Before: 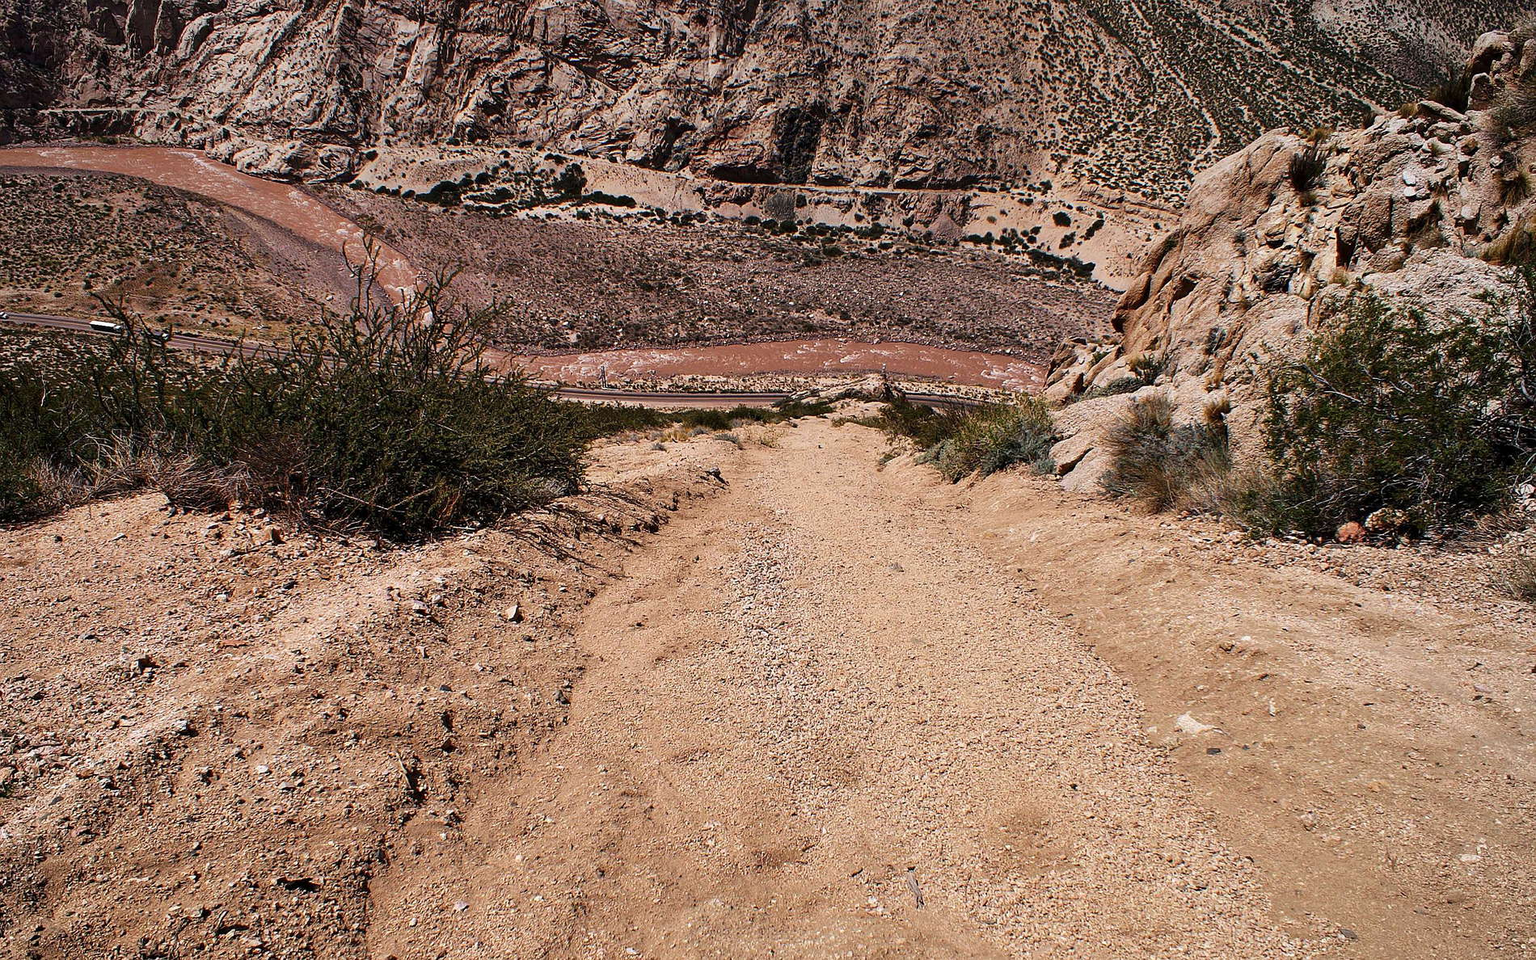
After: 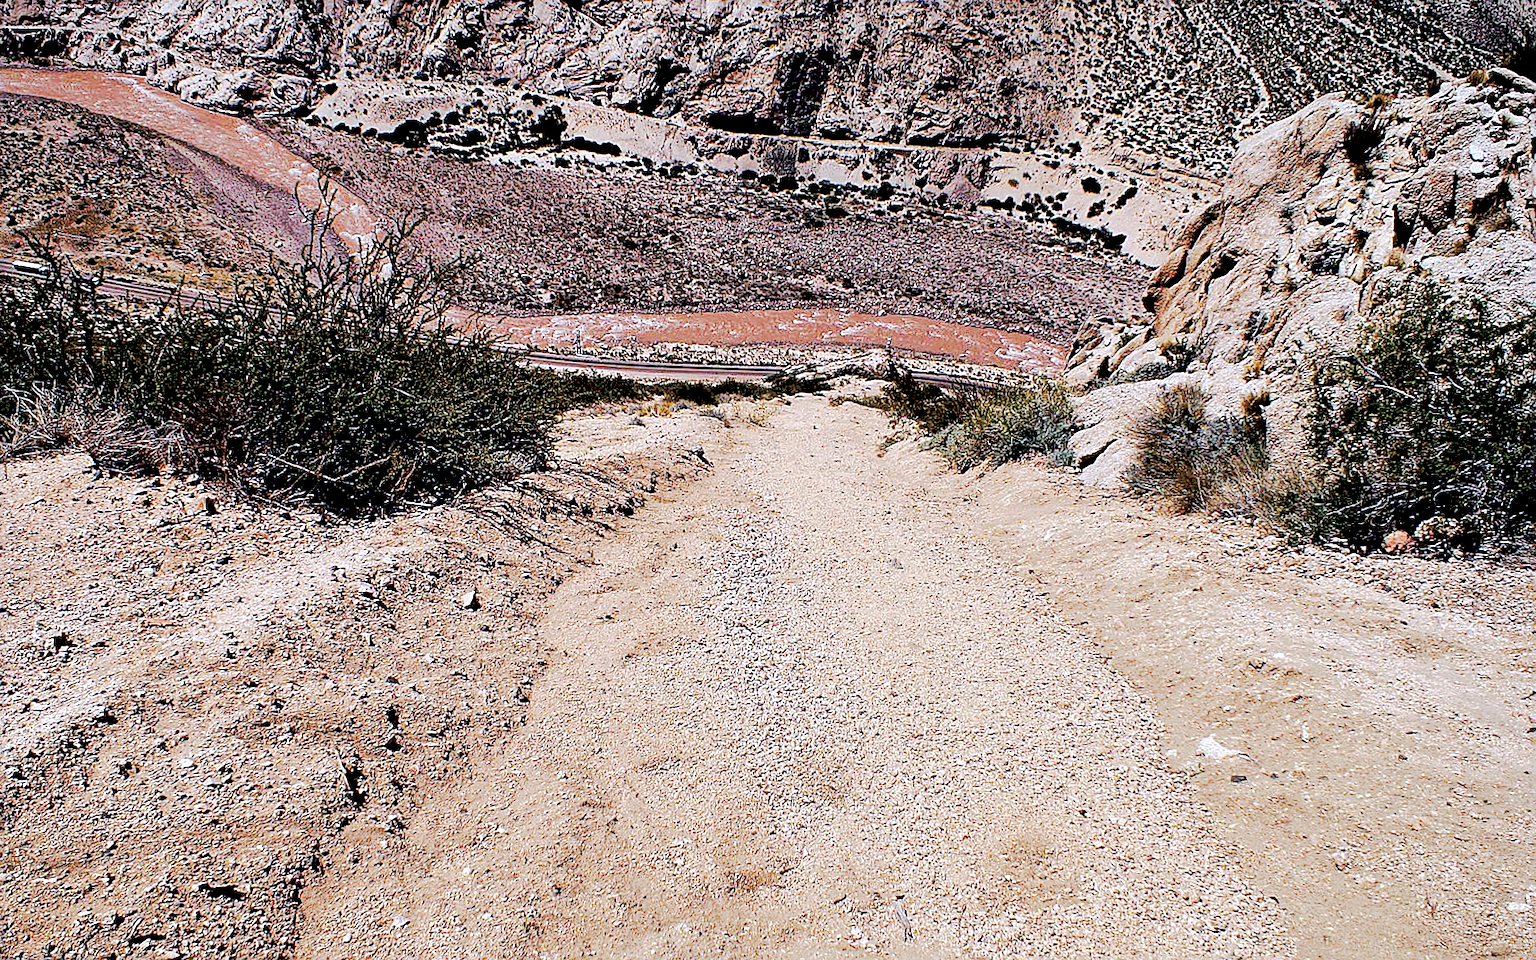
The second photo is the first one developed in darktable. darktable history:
exposure: black level correction 0.031, exposure 0.304 EV, compensate highlight preservation false
crop and rotate: angle -1.96°, left 3.097%, top 4.154%, right 1.586%, bottom 0.529%
tone curve: curves: ch0 [(0, 0) (0.003, 0.217) (0.011, 0.217) (0.025, 0.229) (0.044, 0.243) (0.069, 0.253) (0.1, 0.265) (0.136, 0.281) (0.177, 0.305) (0.224, 0.331) (0.277, 0.369) (0.335, 0.415) (0.399, 0.472) (0.468, 0.543) (0.543, 0.609) (0.623, 0.676) (0.709, 0.734) (0.801, 0.798) (0.898, 0.849) (1, 1)], preserve colors none
white balance: red 0.926, green 1.003, blue 1.133
base curve: curves: ch0 [(0, 0) (0.036, 0.025) (0.121, 0.166) (0.206, 0.329) (0.605, 0.79) (1, 1)], preserve colors none
sharpen: on, module defaults
